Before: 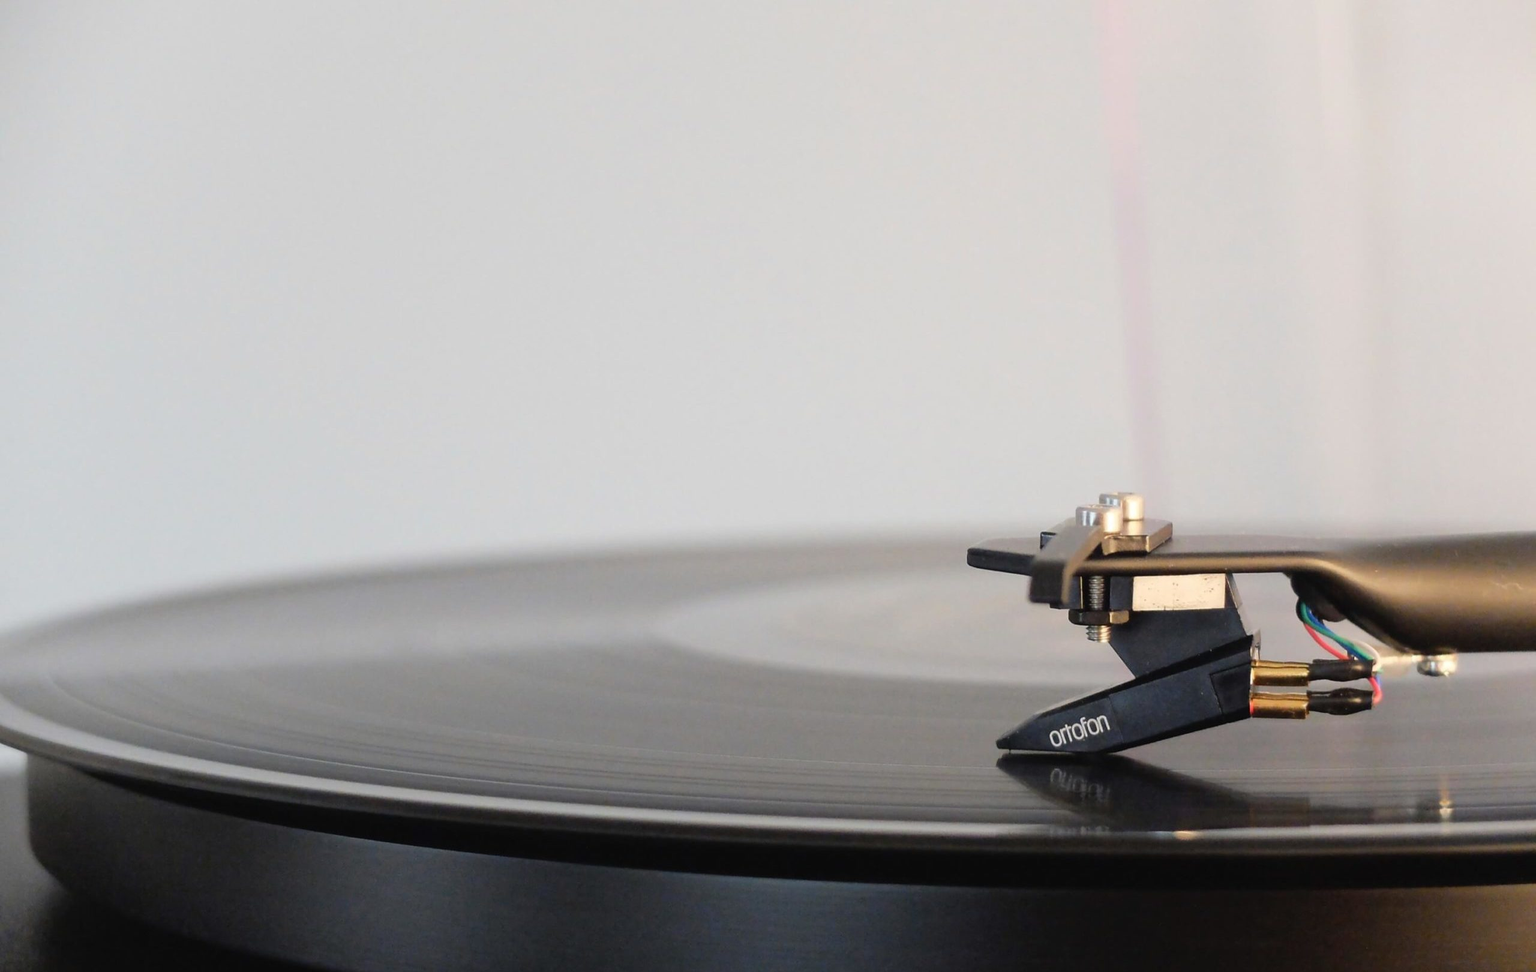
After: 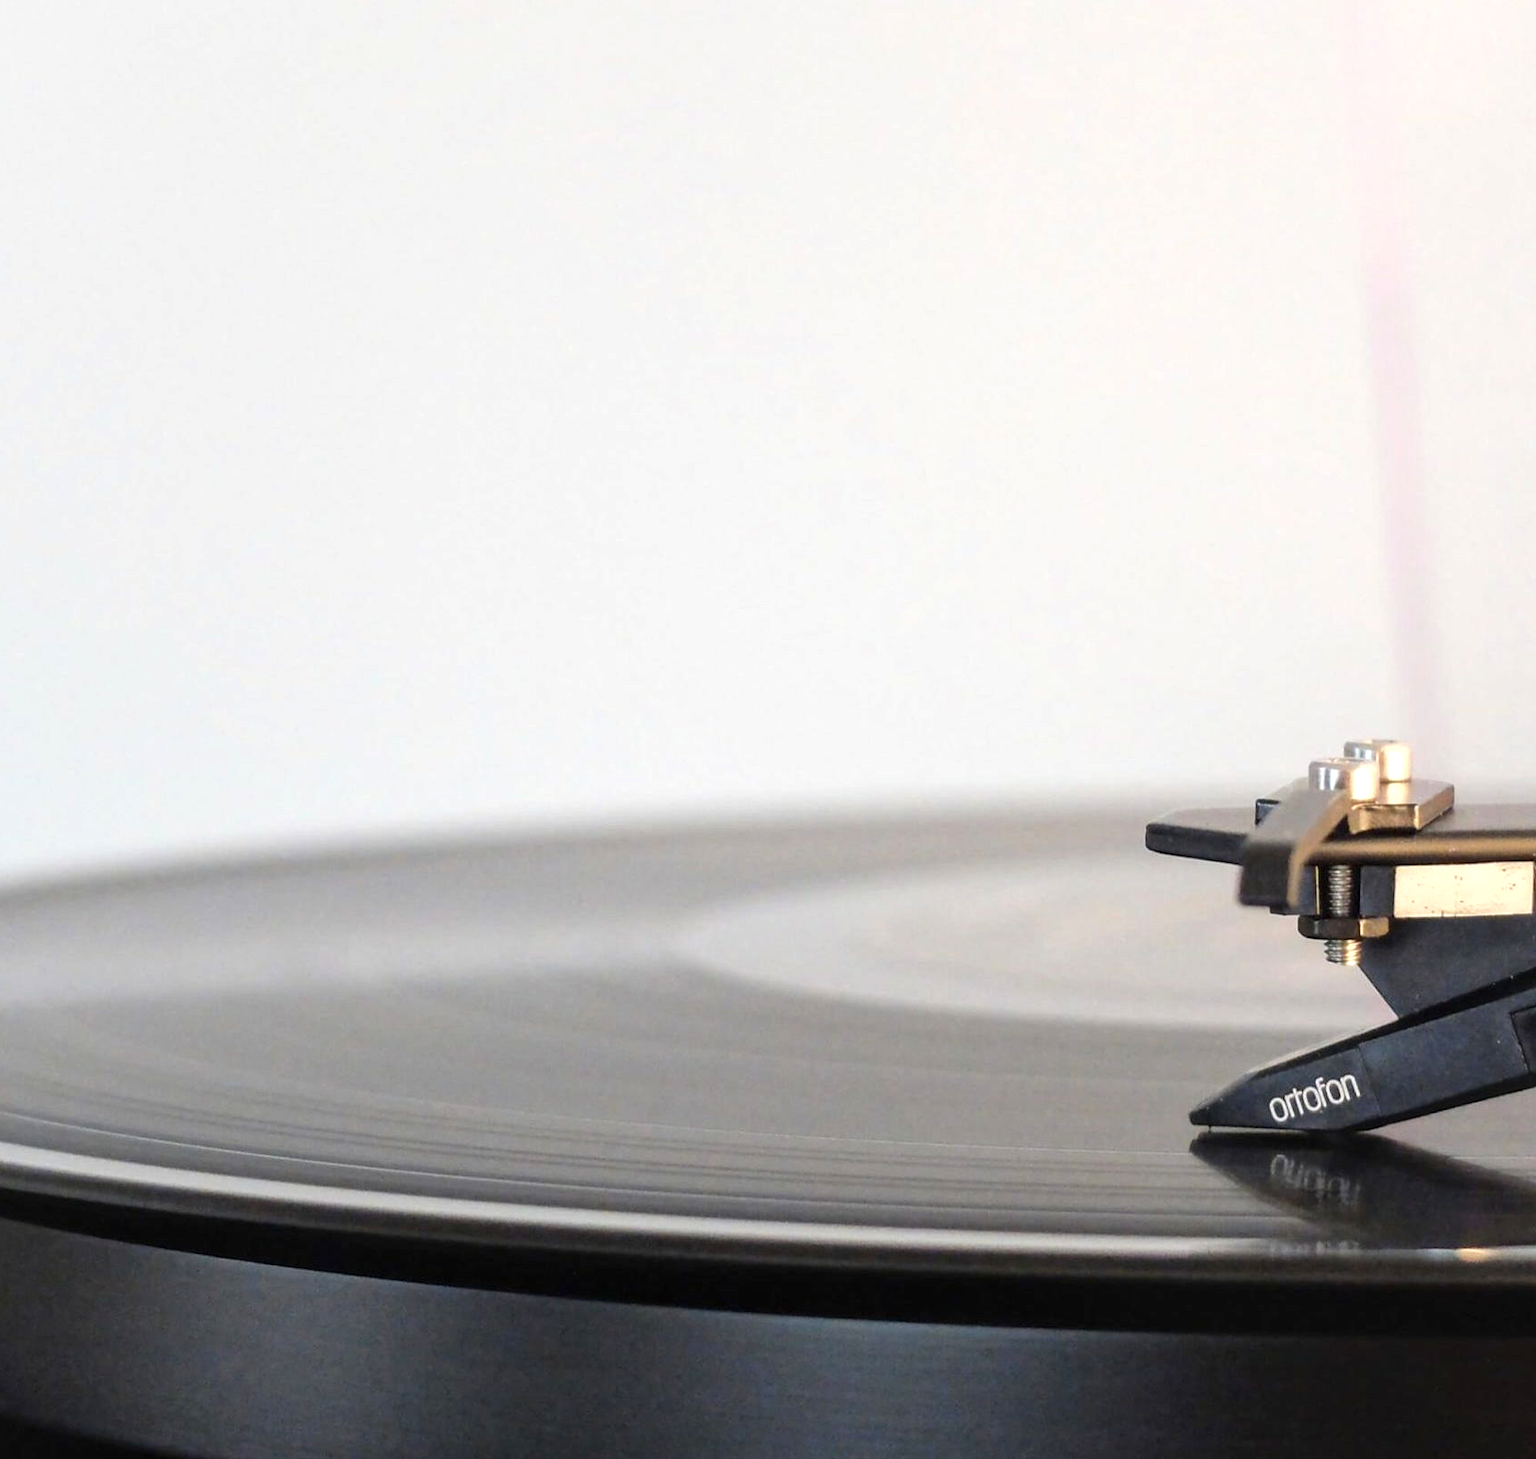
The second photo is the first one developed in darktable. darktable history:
crop and rotate: left 13.337%, right 20.066%
exposure: black level correction 0.001, exposure 0.499 EV, compensate highlight preservation false
local contrast: on, module defaults
